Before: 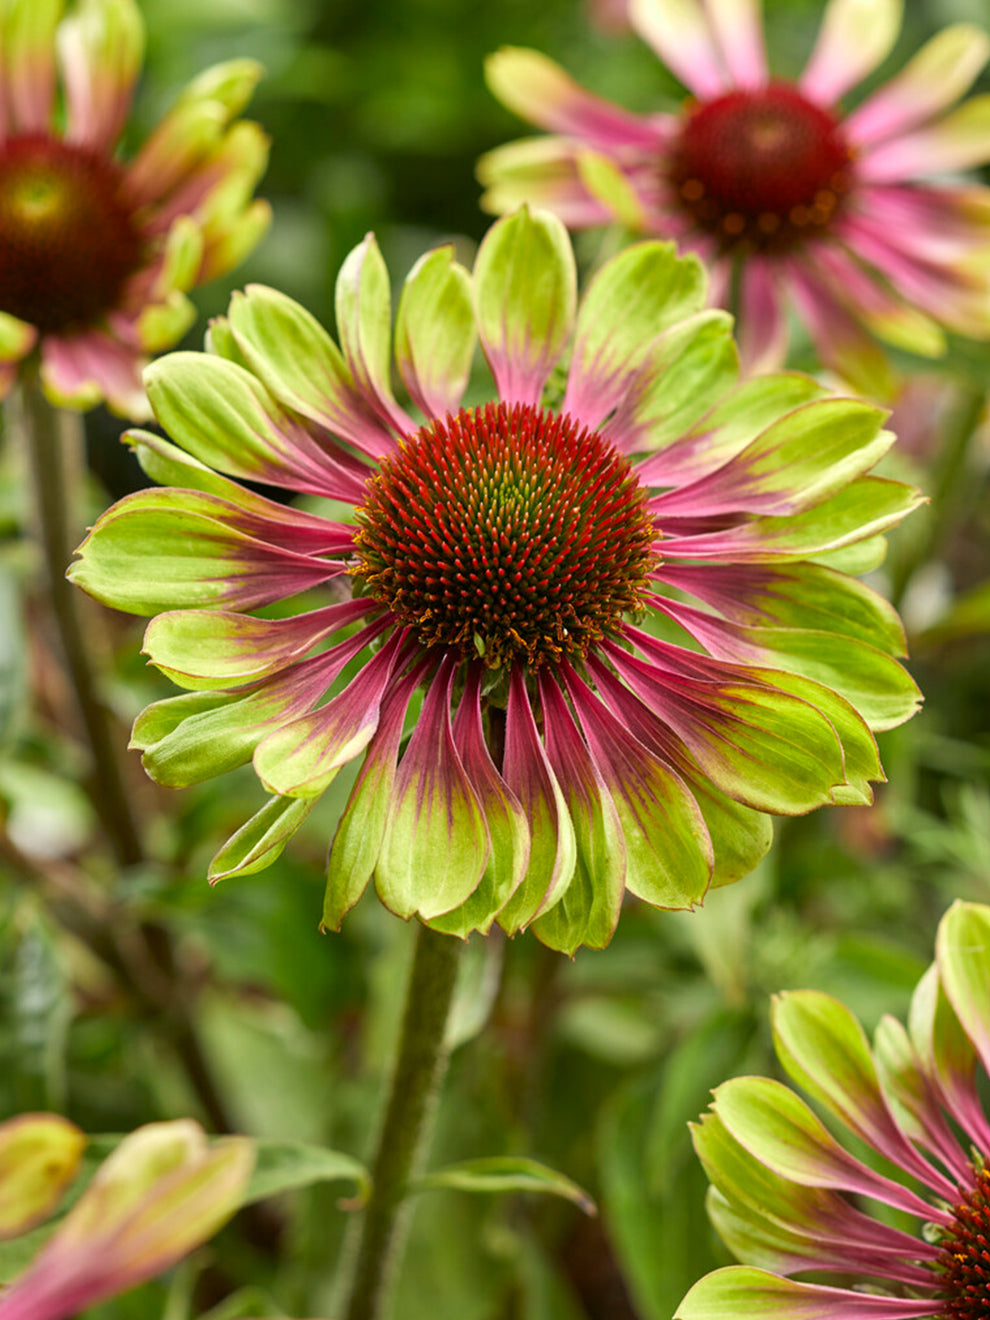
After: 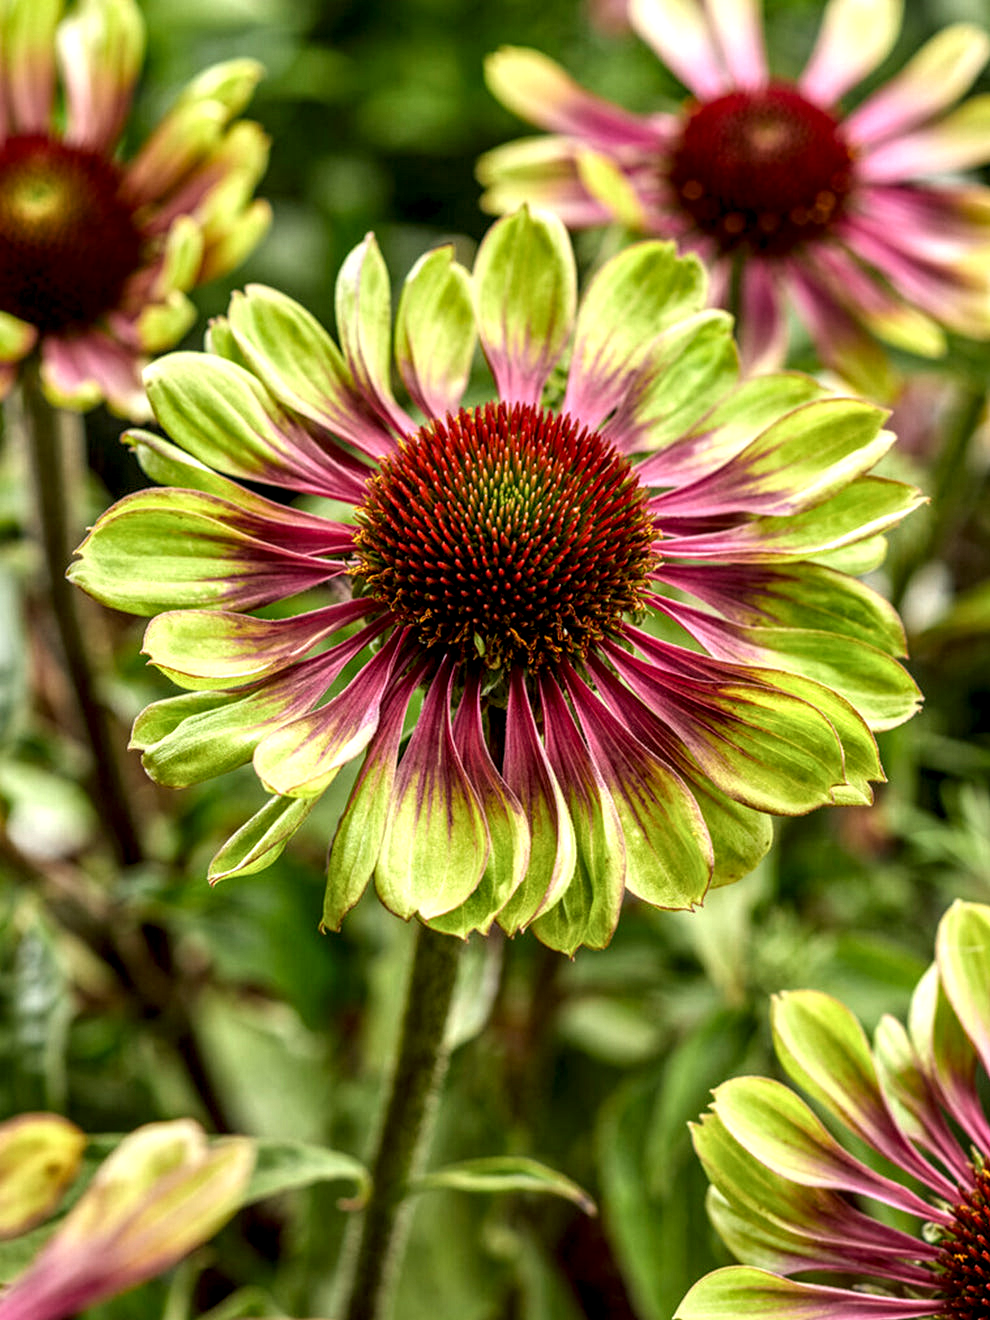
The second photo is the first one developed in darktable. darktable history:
local contrast: highlights 17%, detail 185%
tone equalizer: on, module defaults
